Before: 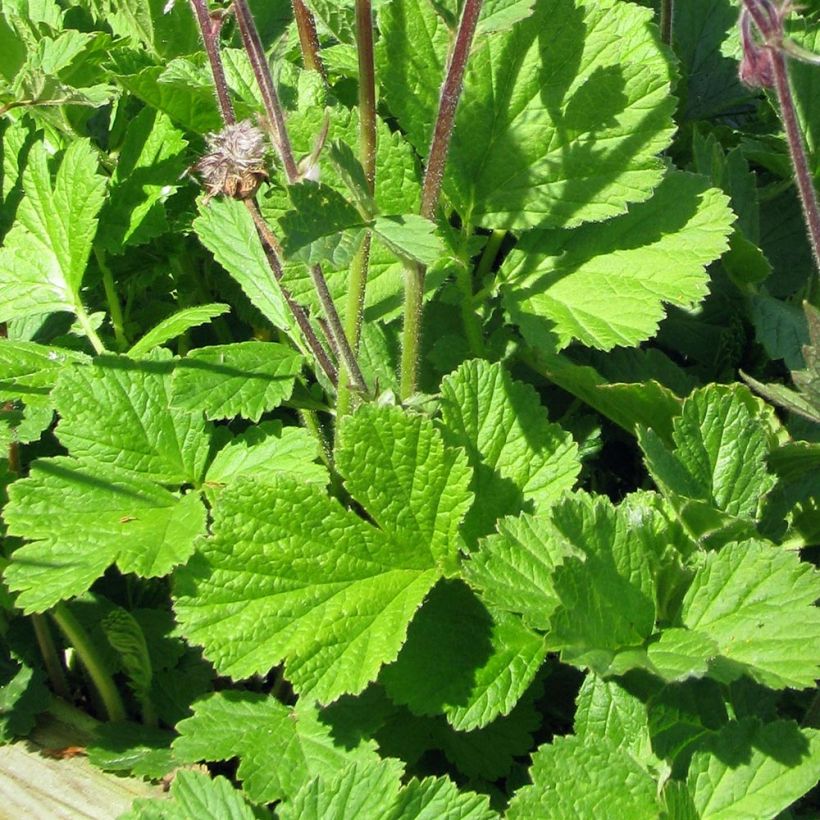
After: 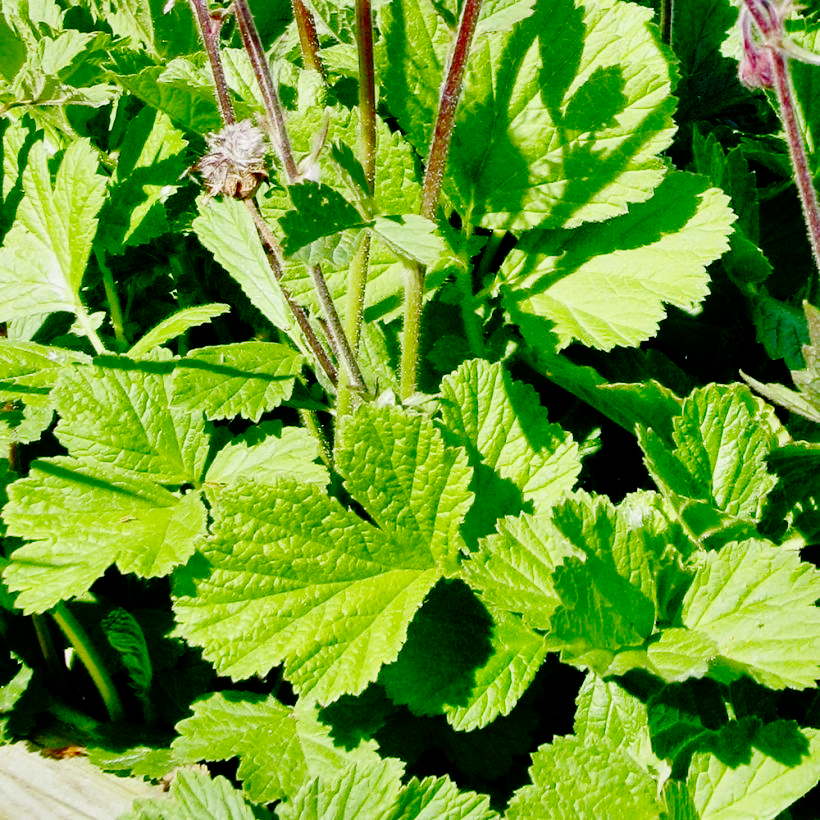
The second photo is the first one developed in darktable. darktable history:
tone equalizer: on, module defaults
base curve: curves: ch0 [(0, 0) (0.036, 0.01) (0.123, 0.254) (0.258, 0.504) (0.507, 0.748) (1, 1)], preserve colors none
local contrast: mode bilateral grid, contrast 20, coarseness 50, detail 120%, midtone range 0.2
shadows and highlights: white point adjustment -3.64, highlights -63.34, highlights color adjustment 42%, soften with gaussian
